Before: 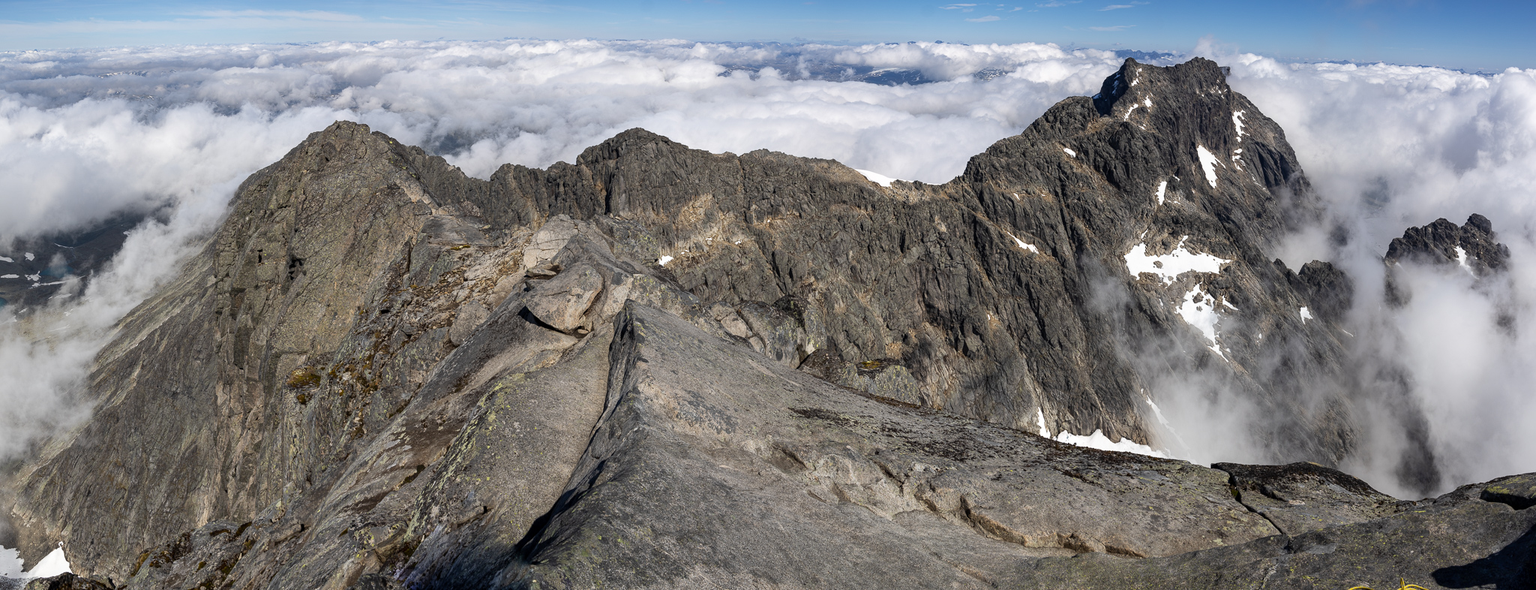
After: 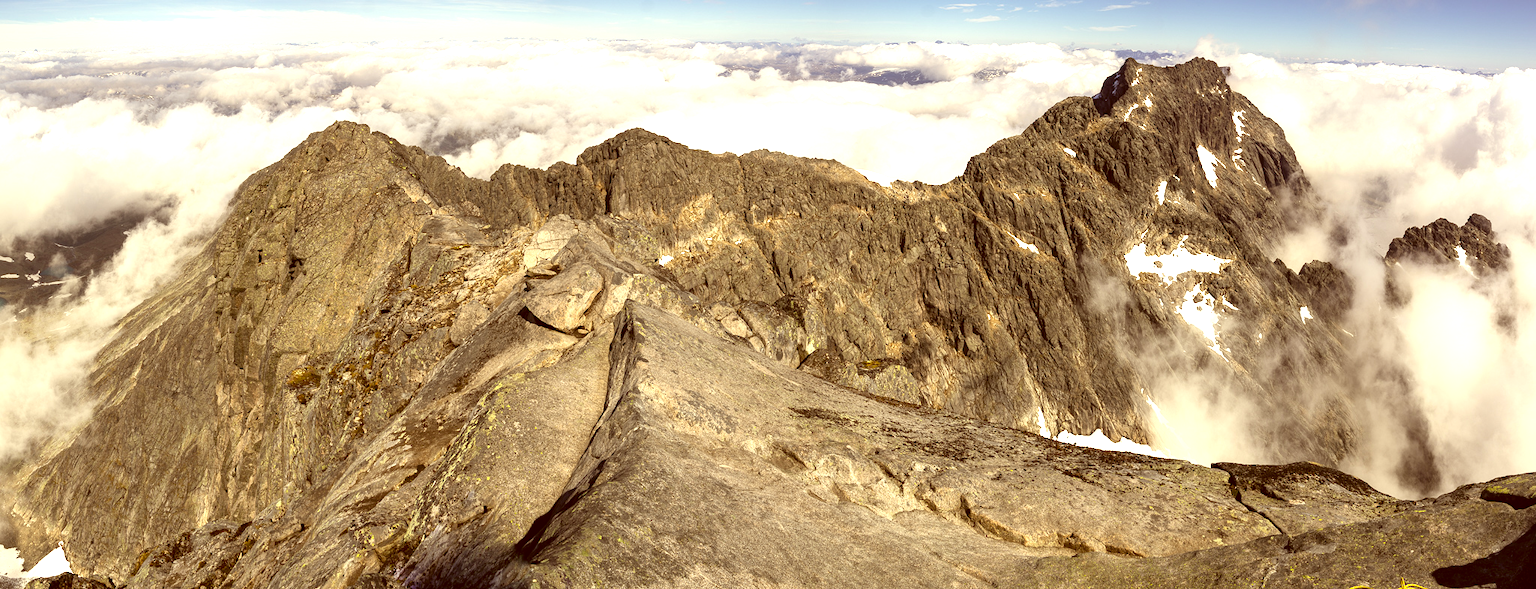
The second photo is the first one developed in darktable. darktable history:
exposure: exposure 0.999 EV, compensate highlight preservation false
color correction: highlights a* 1.12, highlights b* 24.26, shadows a* 15.58, shadows b* 24.26
